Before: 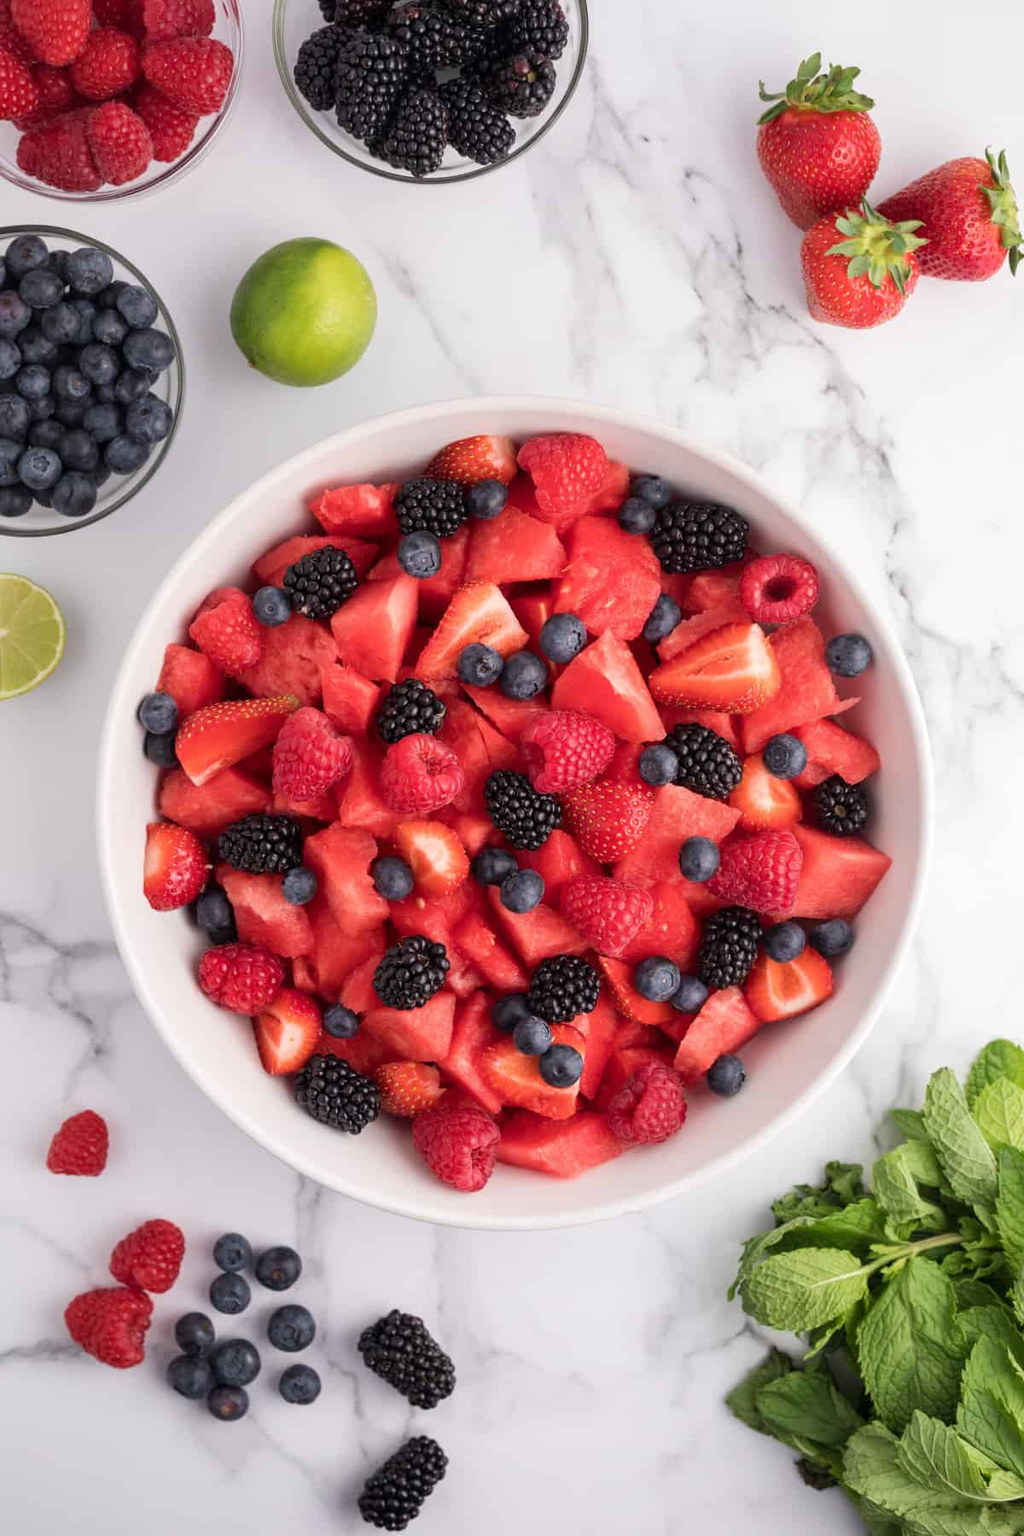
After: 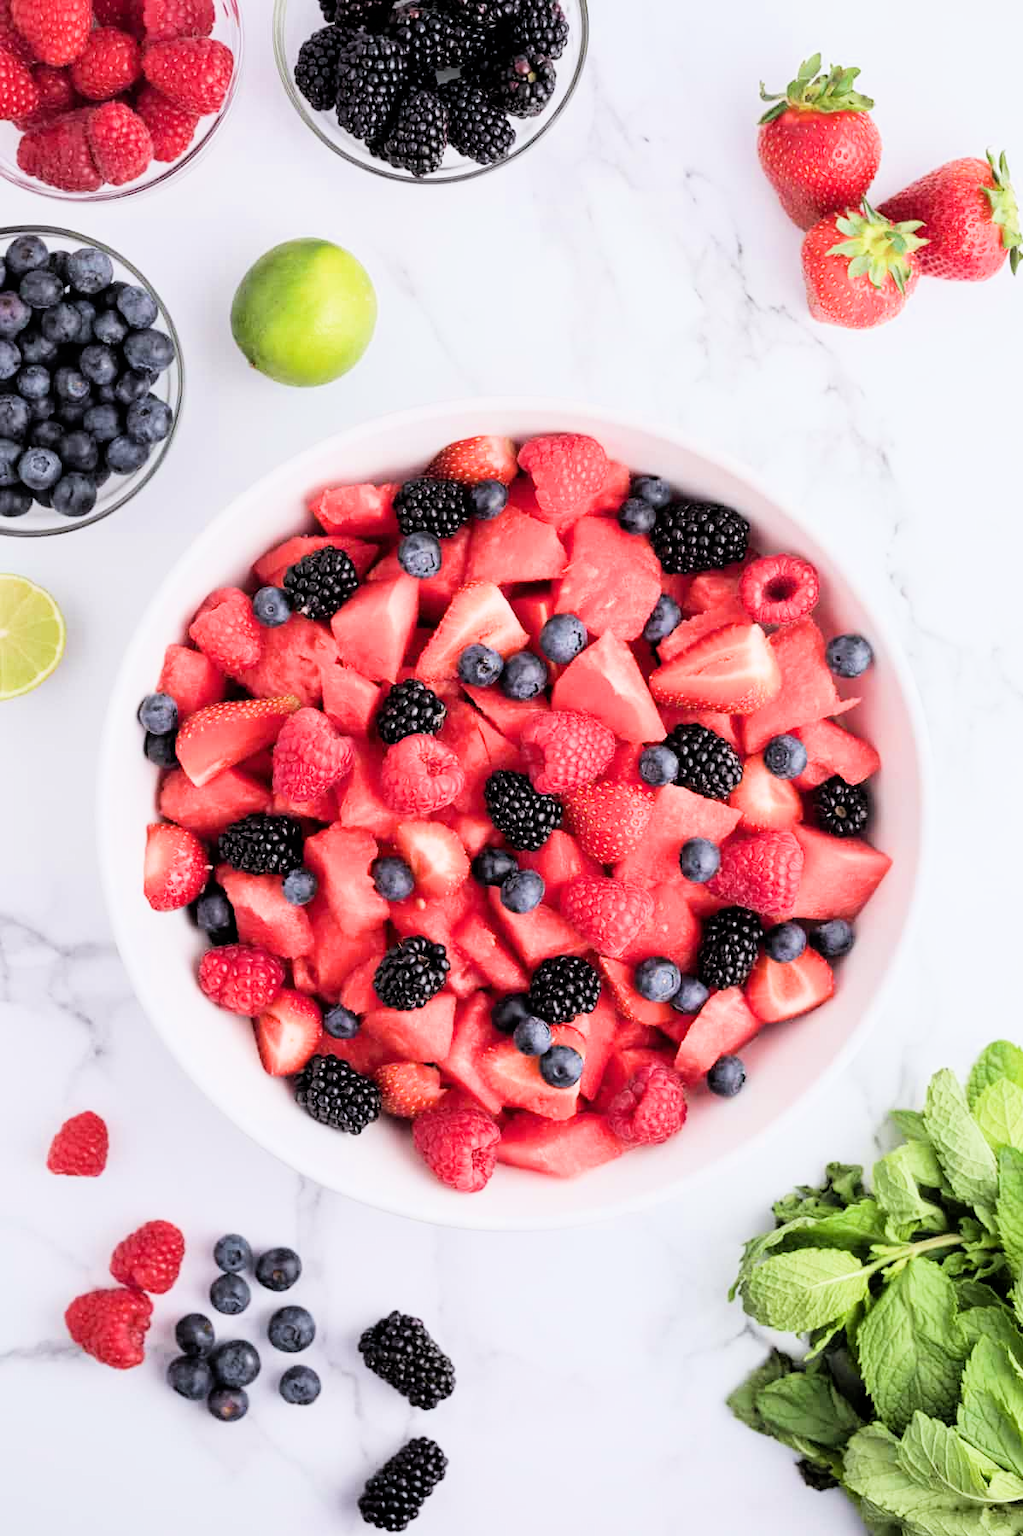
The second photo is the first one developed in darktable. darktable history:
white balance: red 0.983, blue 1.036
exposure: exposure 1.061 EV, compensate highlight preservation false
filmic rgb: black relative exposure -5 EV, hardness 2.88, contrast 1.3
